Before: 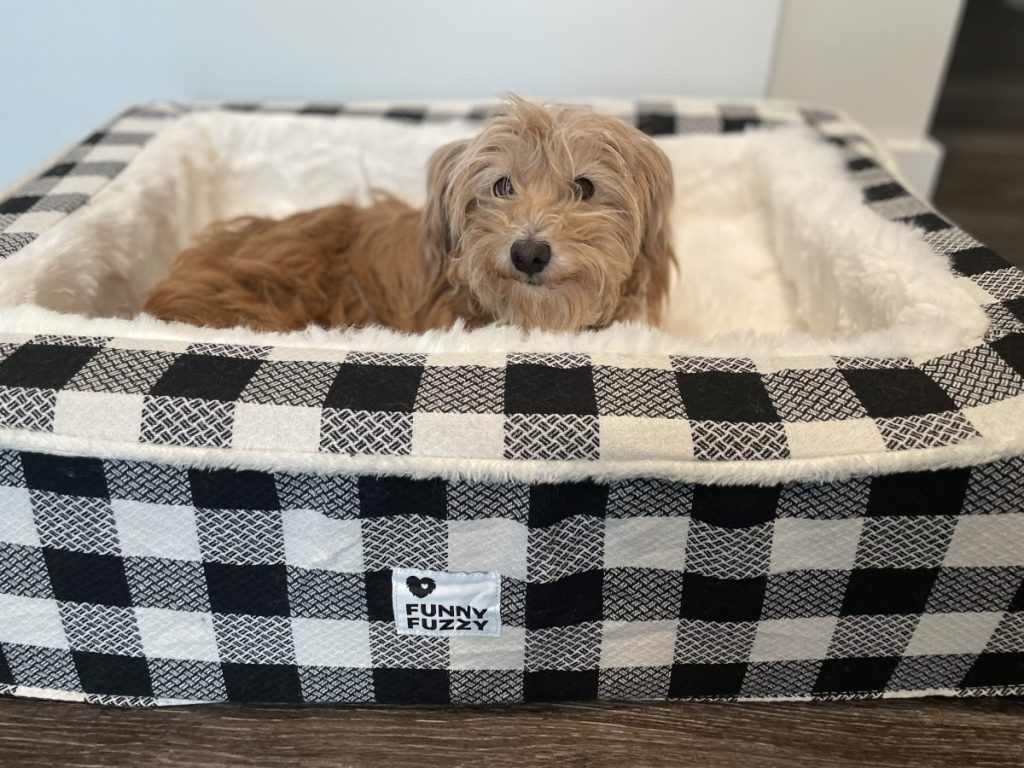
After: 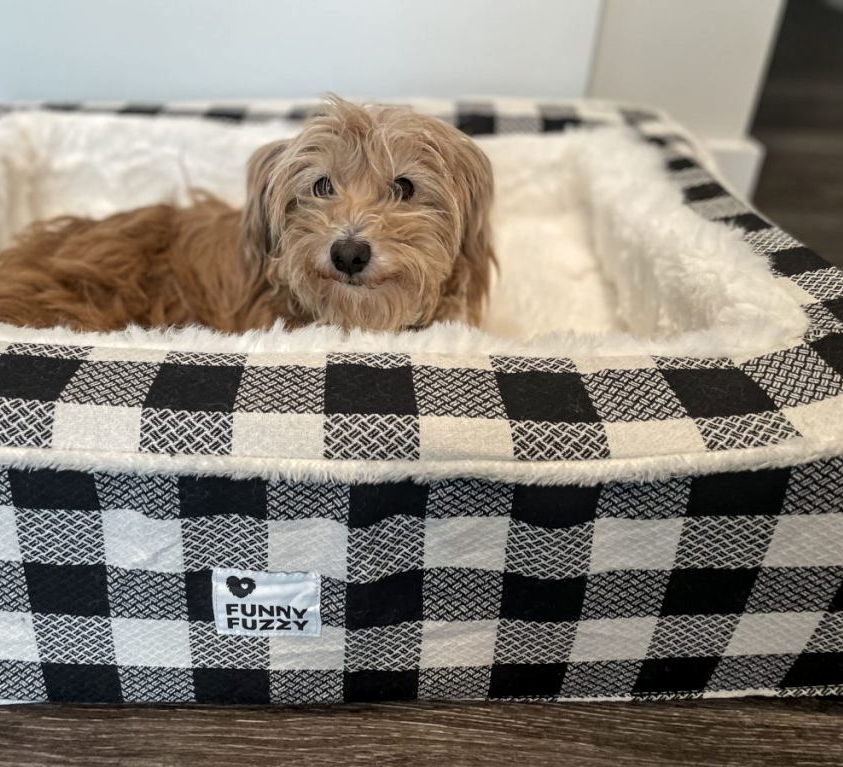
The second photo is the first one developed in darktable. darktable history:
local contrast: detail 130%
crop: left 17.651%, bottom 0.028%
